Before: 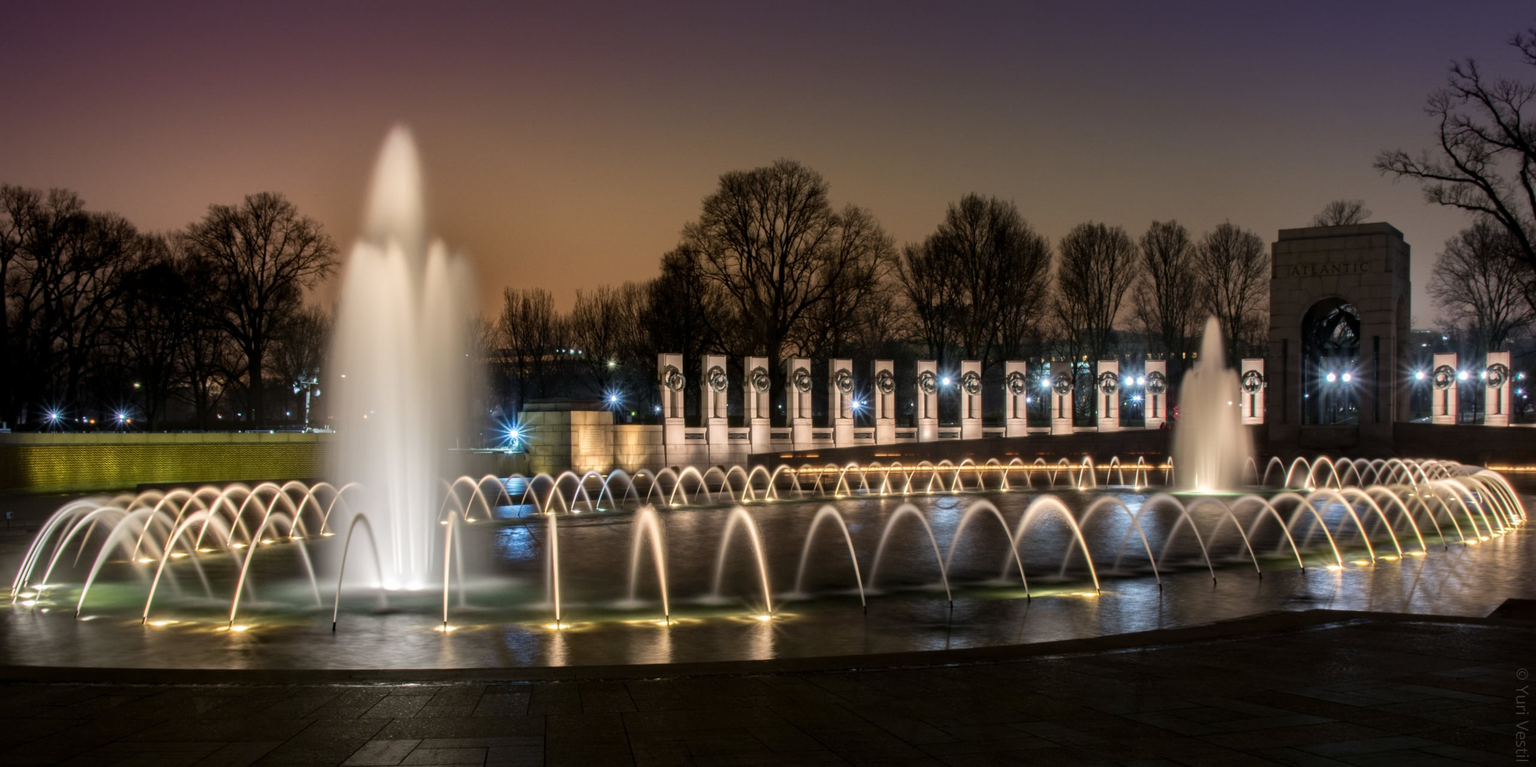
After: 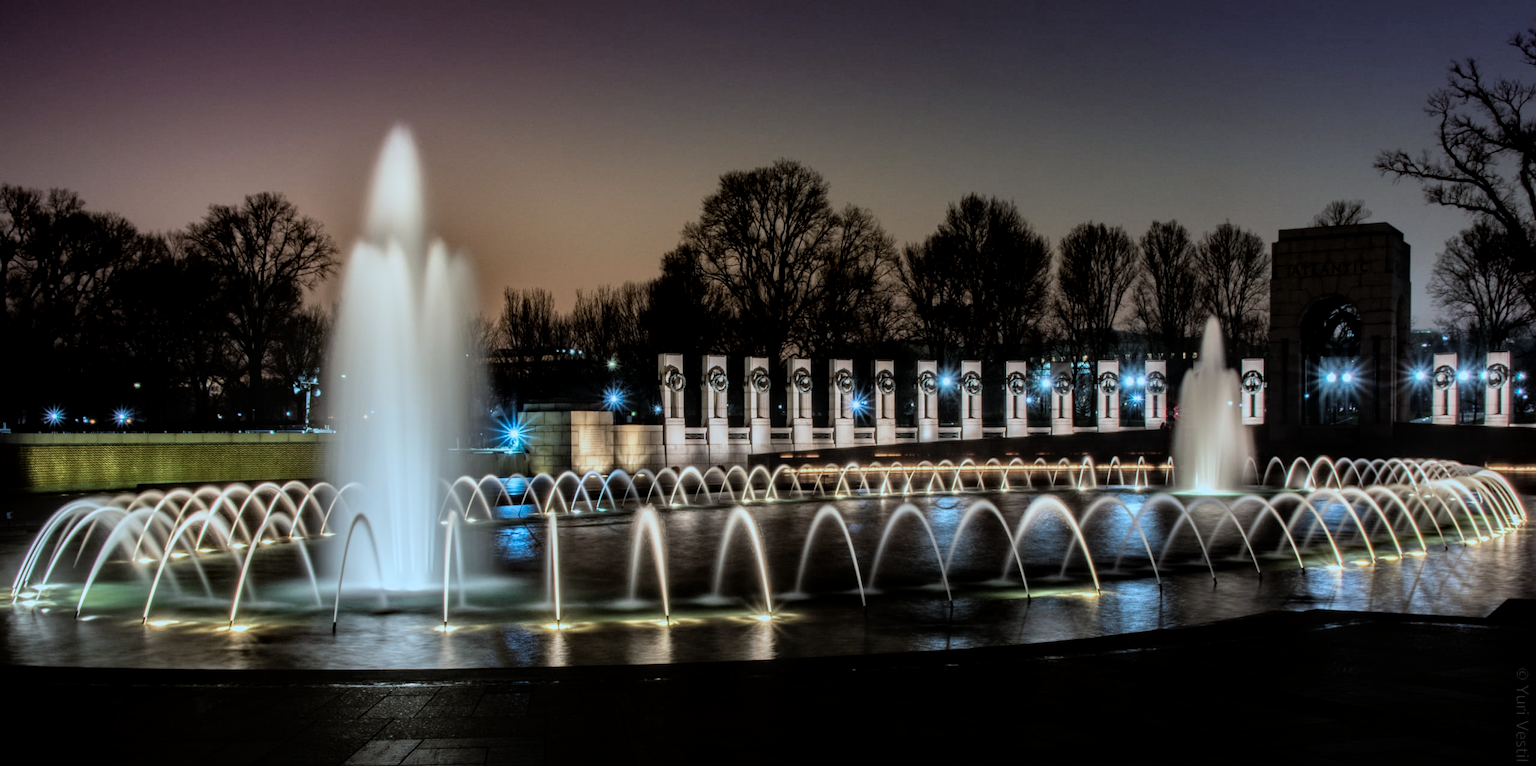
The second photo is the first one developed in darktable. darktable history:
local contrast: on, module defaults
color correction: highlights a* -10.69, highlights b* -19.19
filmic rgb: black relative exposure -11.88 EV, white relative exposure 5.43 EV, threshold 3 EV, hardness 4.49, latitude 50%, contrast 1.14, color science v5 (2021), contrast in shadows safe, contrast in highlights safe, enable highlight reconstruction true
